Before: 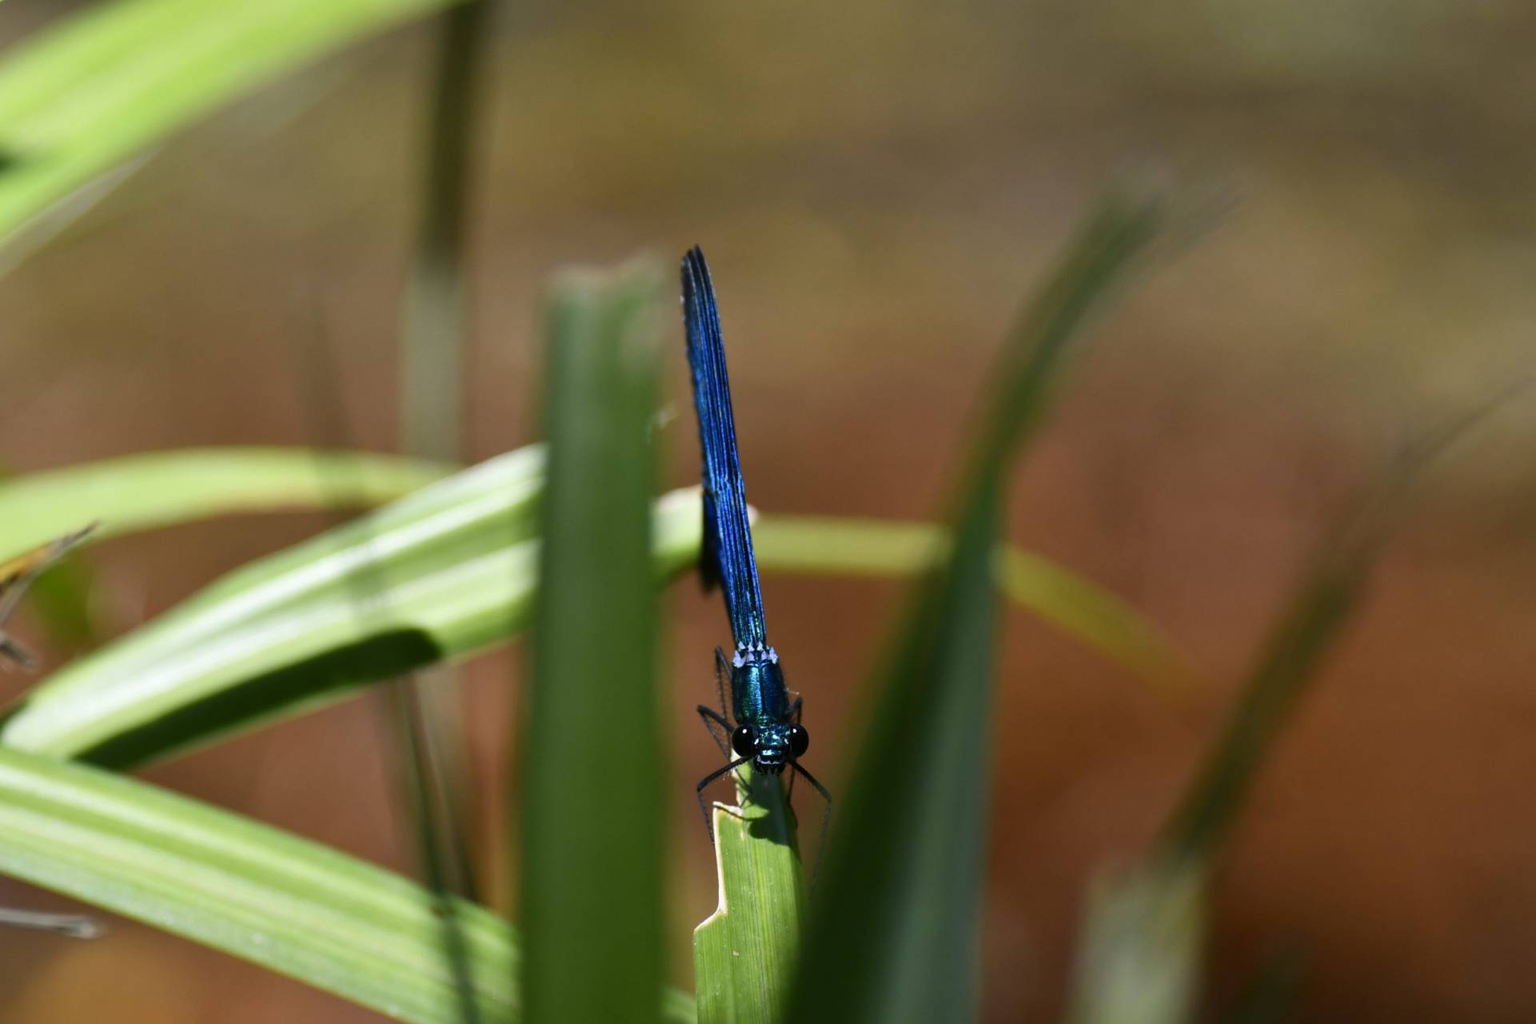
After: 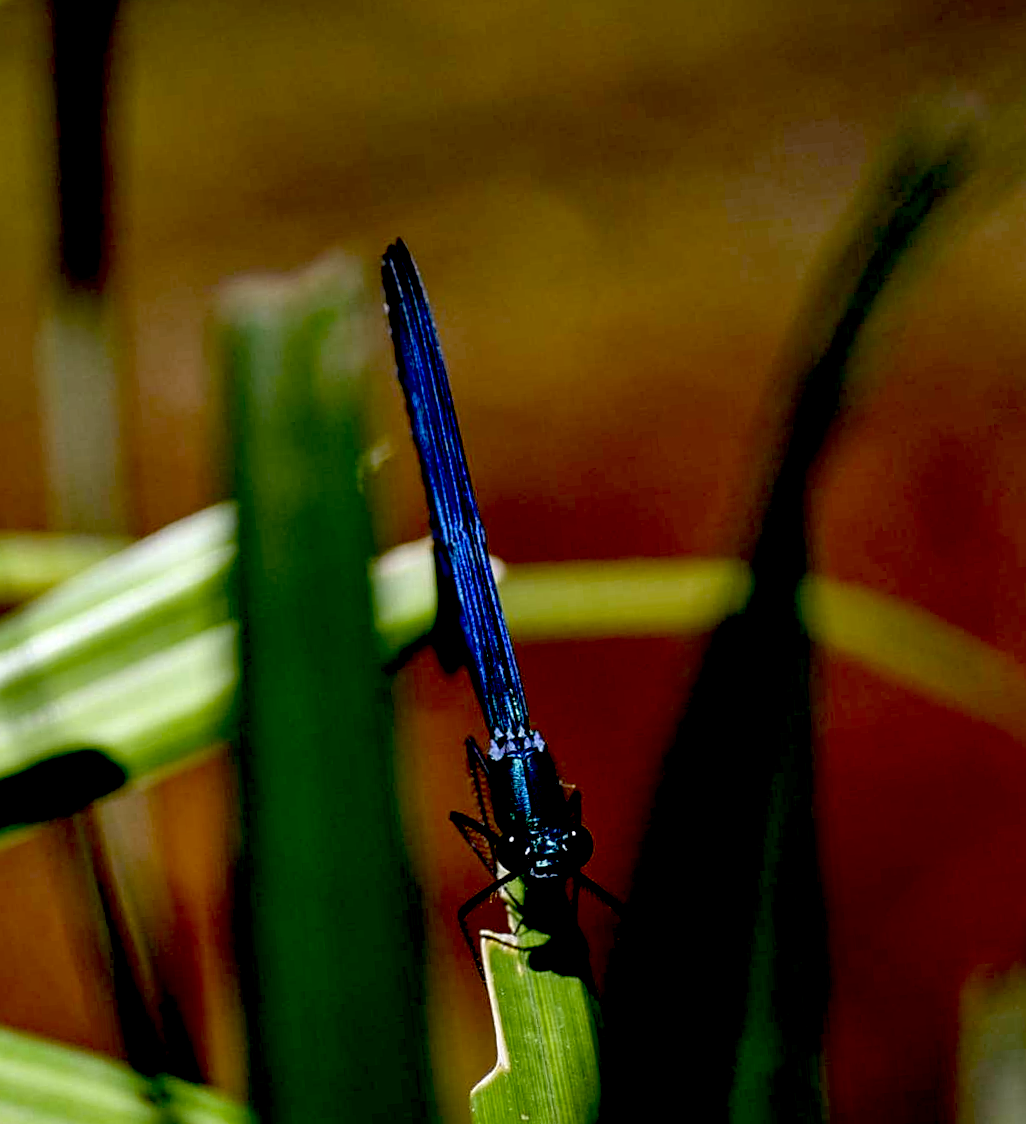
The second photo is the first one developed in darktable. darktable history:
sharpen: on, module defaults
exposure: black level correction 0.056, compensate highlight preservation false
tone equalizer: on, module defaults
crop: left 21.674%, right 22.086%
haze removal: compatibility mode true, adaptive false
rotate and perspective: rotation -5°, crop left 0.05, crop right 0.952, crop top 0.11, crop bottom 0.89
local contrast: on, module defaults
